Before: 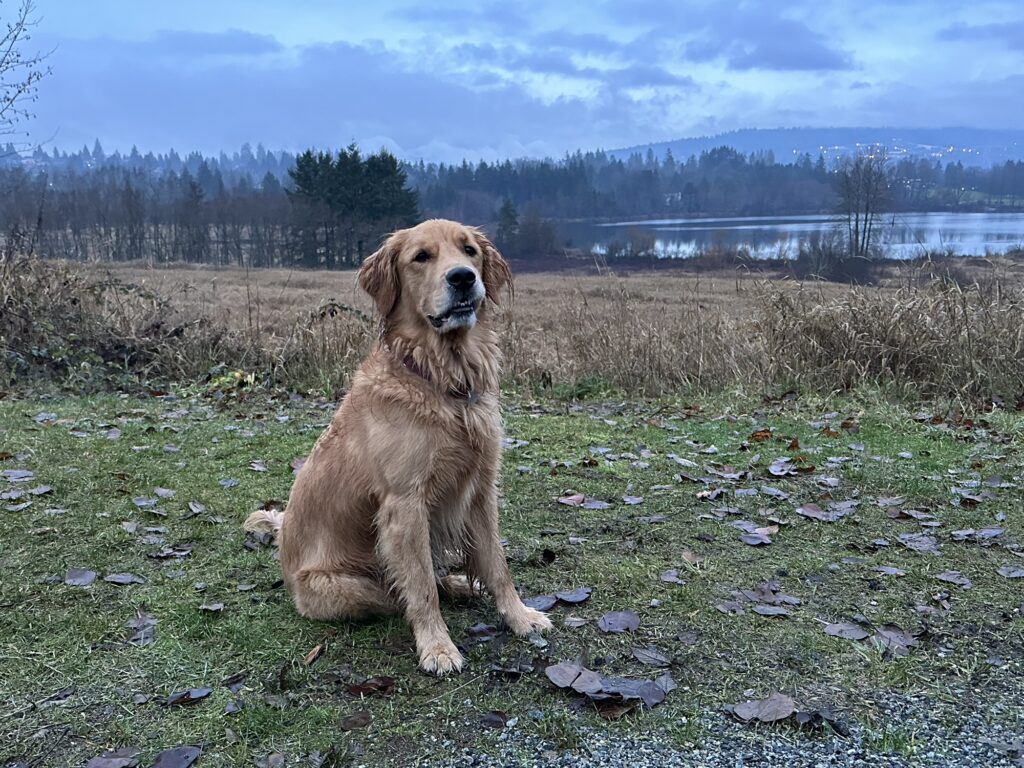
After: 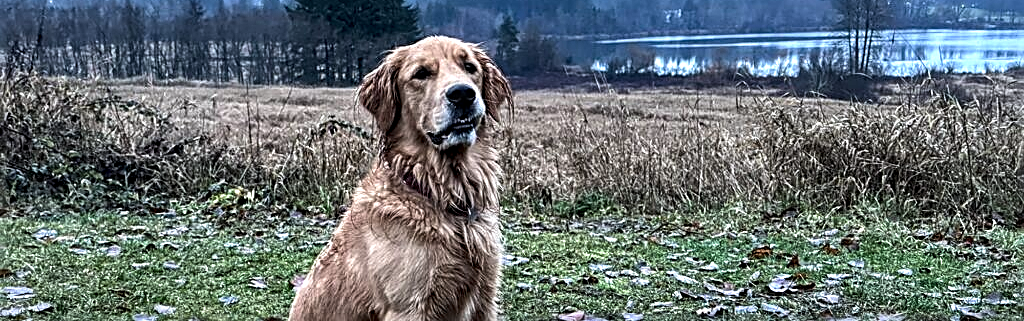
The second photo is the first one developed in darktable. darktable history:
shadows and highlights: radius 334.93, shadows 63.48, highlights 6.06, compress 87.7%, highlights color adjustment 39.73%, soften with gaussian
crop and rotate: top 23.84%, bottom 34.294%
white balance: red 0.982, blue 1.018
local contrast: detail 150%
tone equalizer: -8 EV -0.75 EV, -7 EV -0.7 EV, -6 EV -0.6 EV, -5 EV -0.4 EV, -3 EV 0.4 EV, -2 EV 0.6 EV, -1 EV 0.7 EV, +0 EV 0.75 EV, edges refinement/feathering 500, mask exposure compensation -1.57 EV, preserve details no
sharpen: radius 2.543, amount 0.636
